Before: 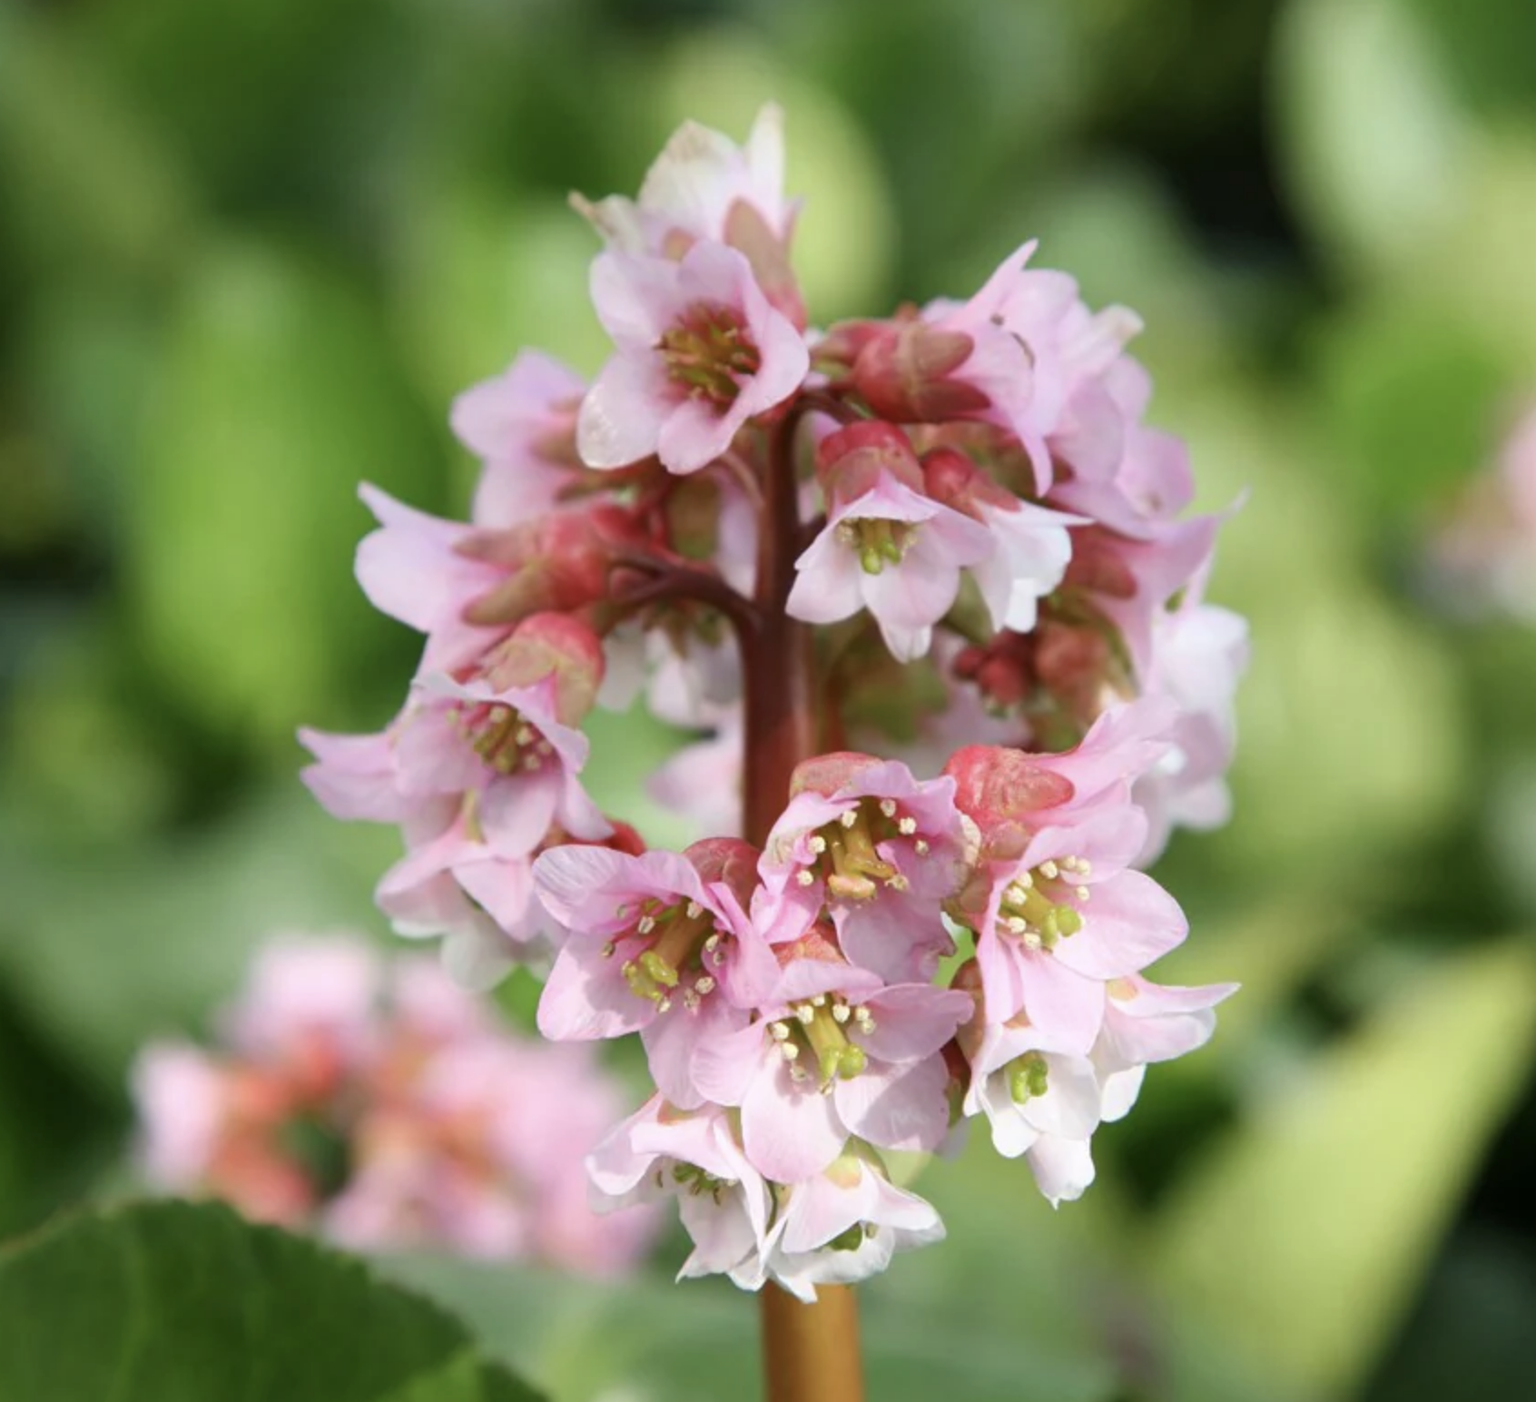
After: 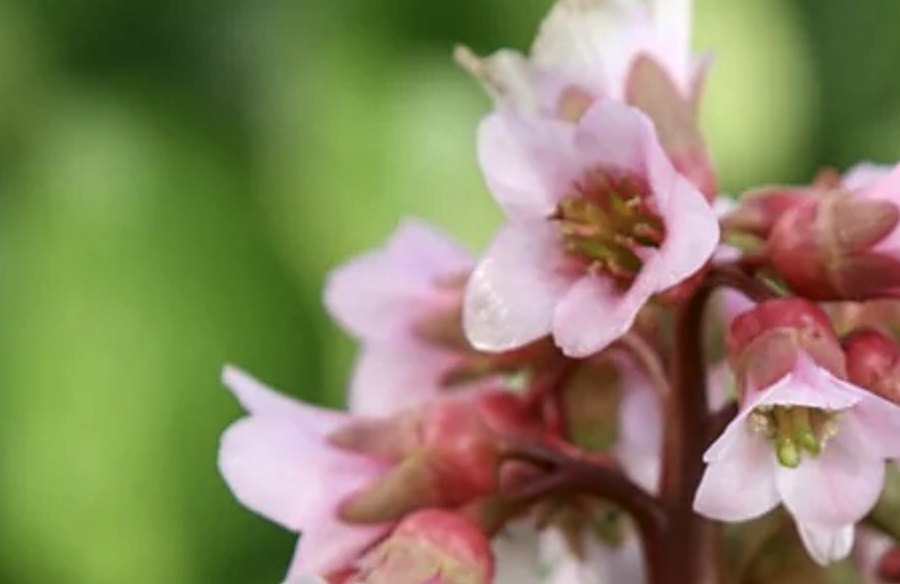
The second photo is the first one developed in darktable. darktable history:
crop: left 10.172%, top 10.712%, right 36.588%, bottom 51.417%
local contrast: detail 130%
sharpen: on, module defaults
